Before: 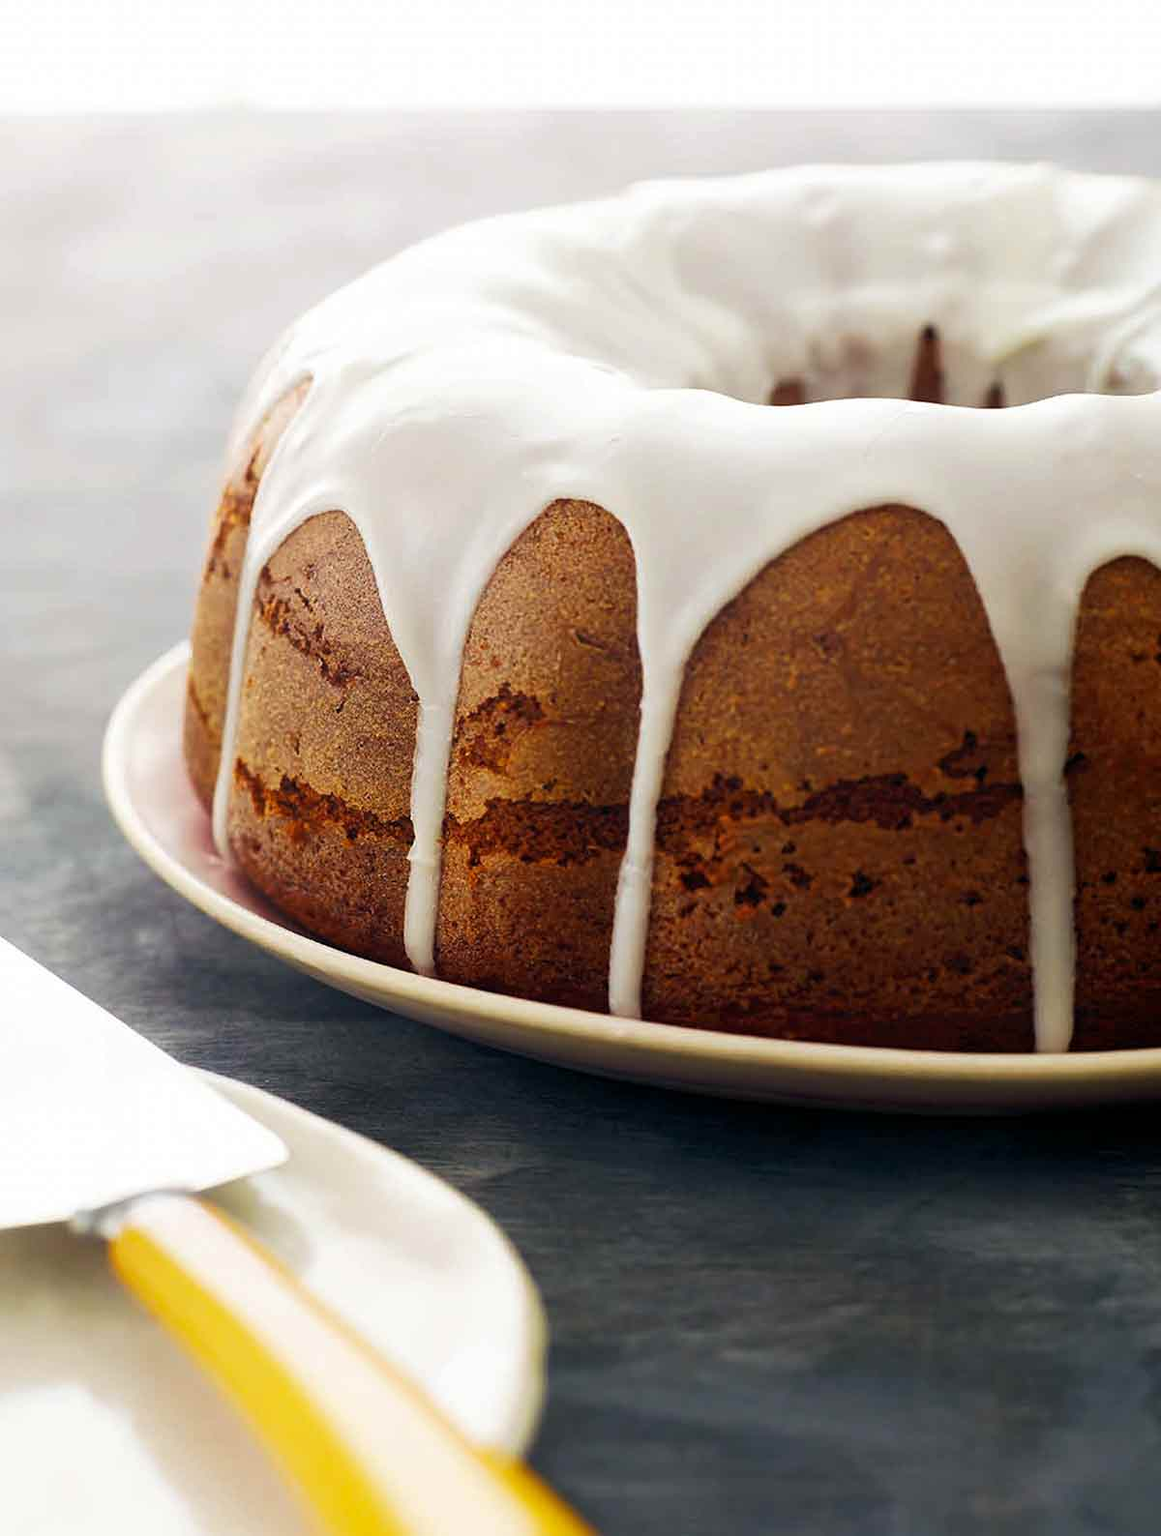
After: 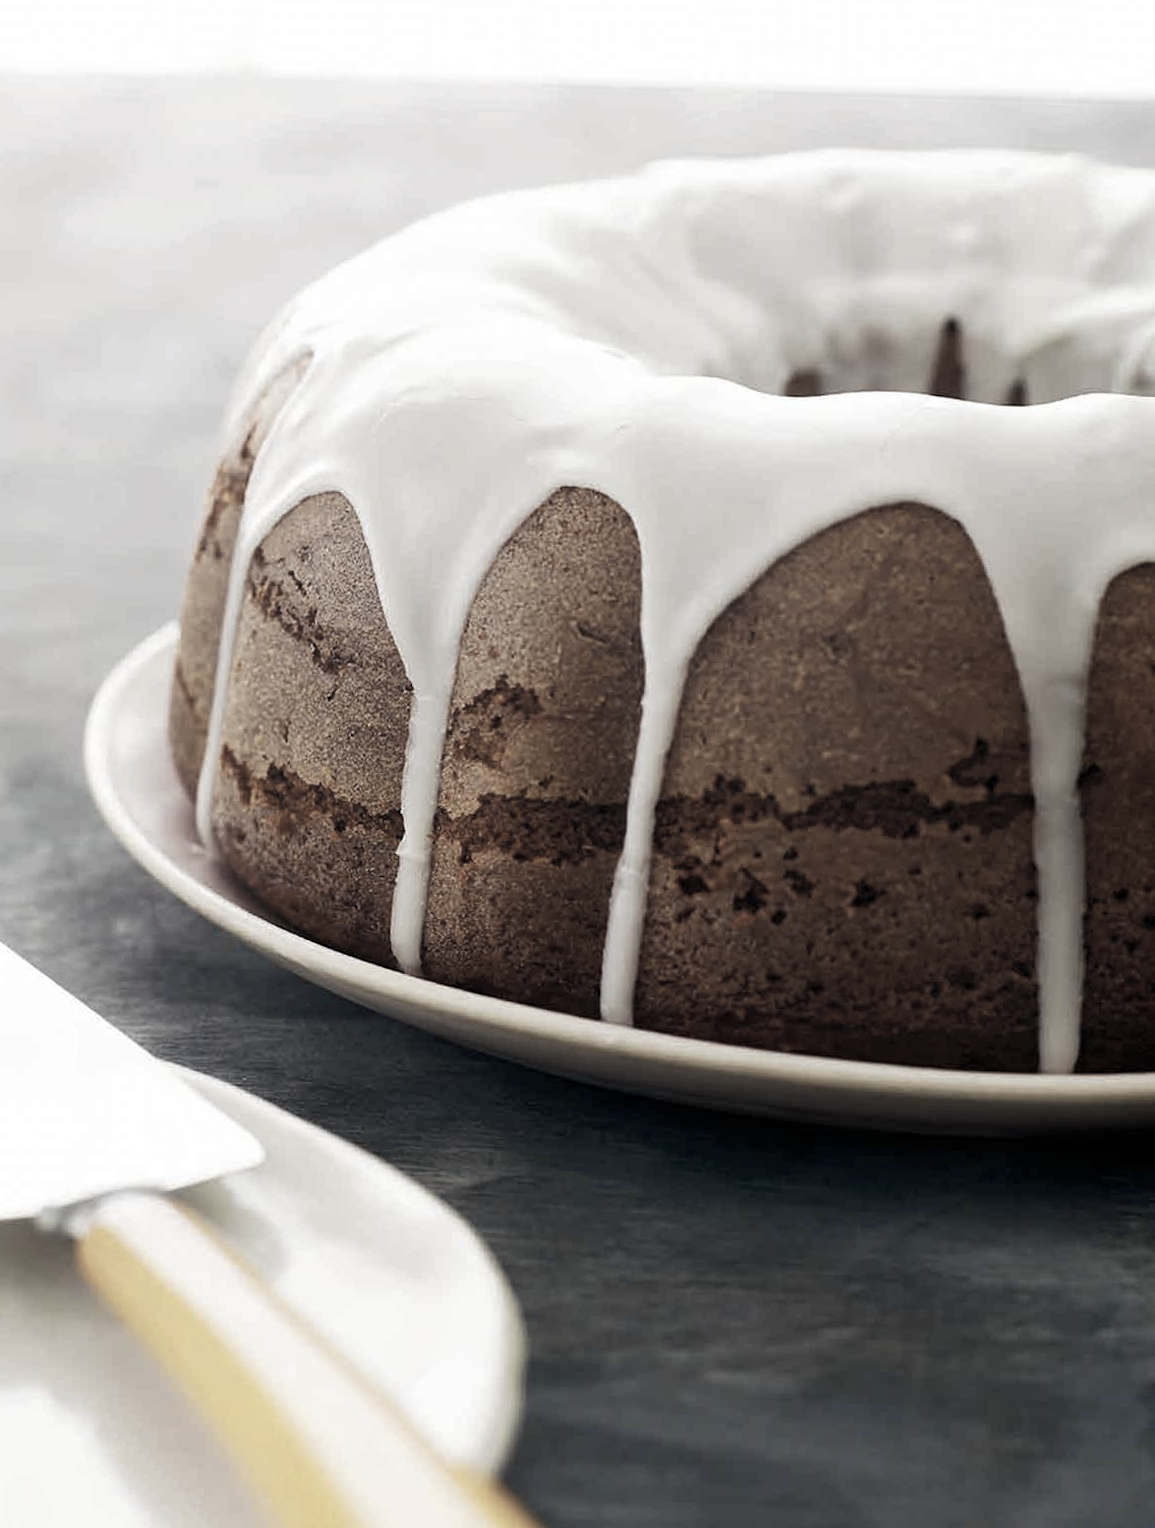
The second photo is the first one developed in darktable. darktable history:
color zones: curves: ch1 [(0.238, 0.163) (0.476, 0.2) (0.733, 0.322) (0.848, 0.134)]
crop and rotate: angle -1.69°
